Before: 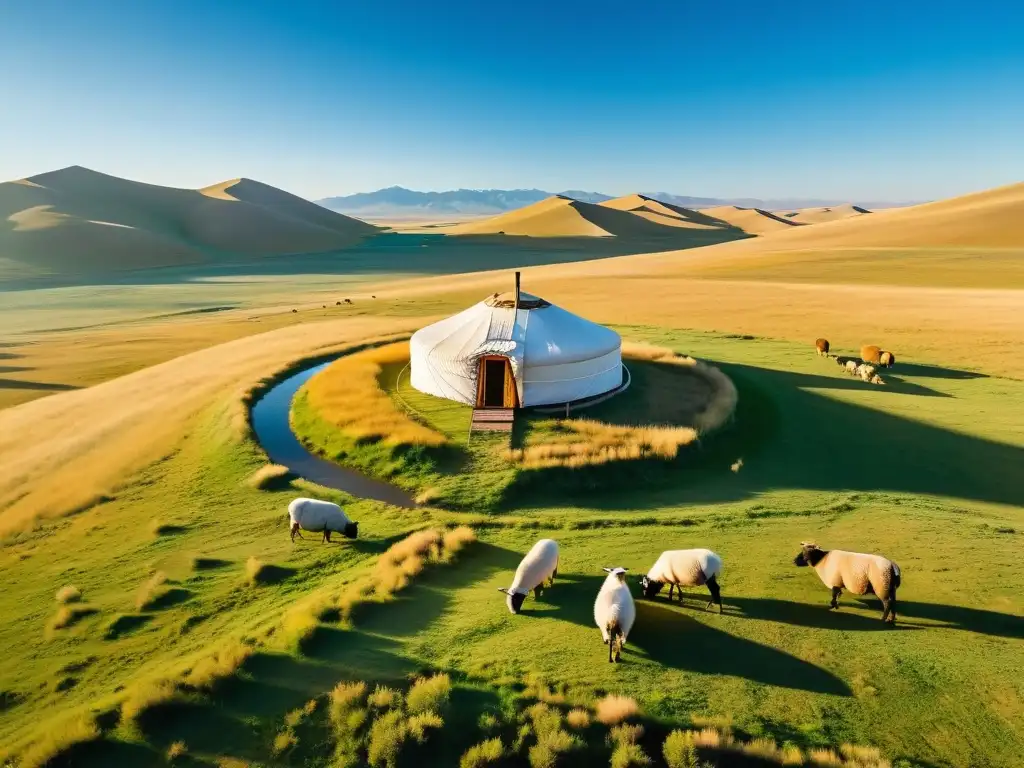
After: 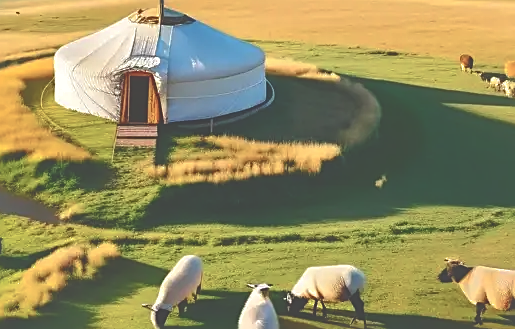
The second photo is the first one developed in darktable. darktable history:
exposure: black level correction -0.041, exposure 0.059 EV, compensate exposure bias true, compensate highlight preservation false
color balance rgb: power › luminance 1.421%, perceptual saturation grading › global saturation 0.676%, perceptual saturation grading › highlights -19.704%, perceptual saturation grading › shadows 20.474%, global vibrance 16.03%, saturation formula JzAzBz (2021)
crop: left 34.862%, top 37.019%, right 14.758%, bottom 20.072%
shadows and highlights: on, module defaults
sharpen: radius 1.949
